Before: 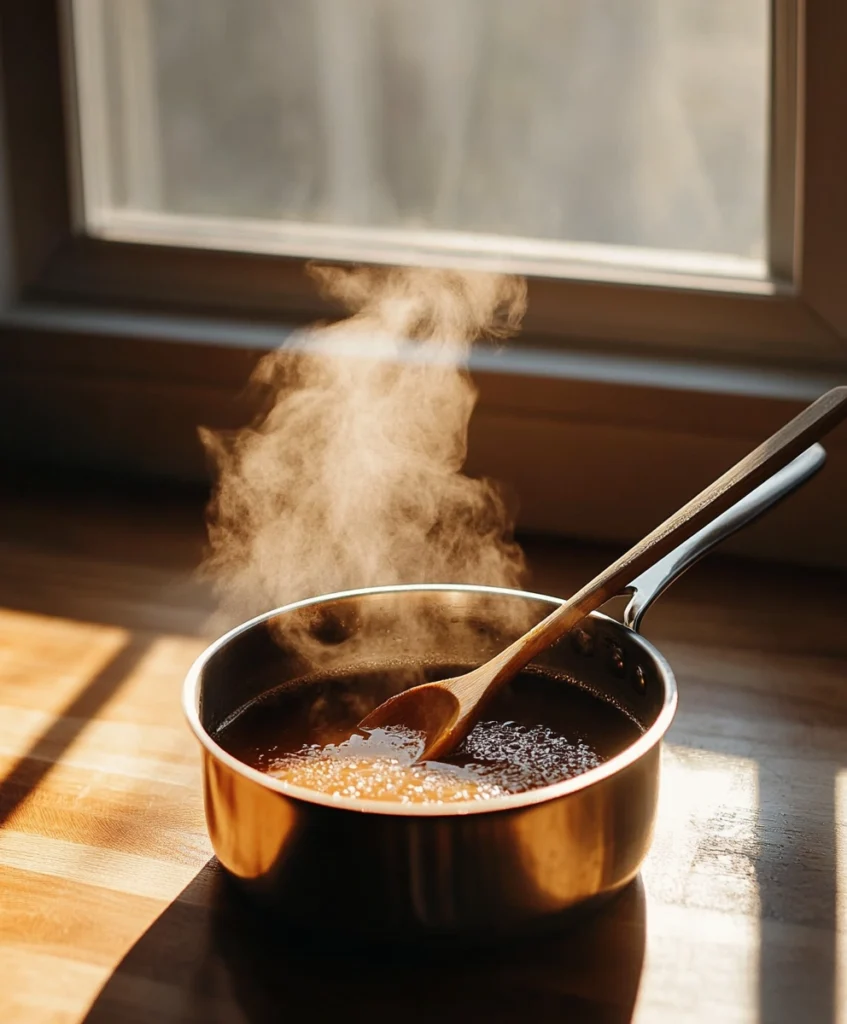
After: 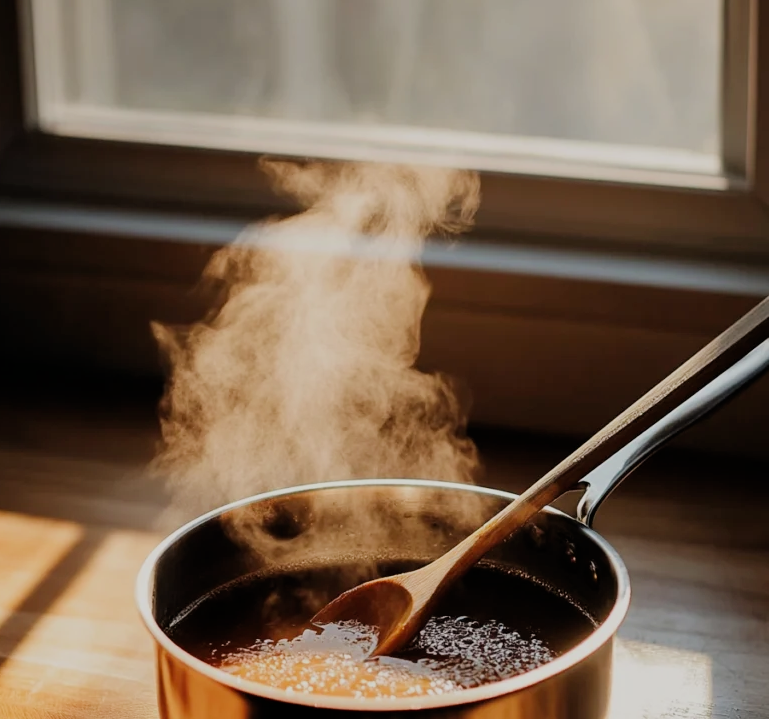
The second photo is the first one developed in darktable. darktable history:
rotate and perspective: automatic cropping original format, crop left 0, crop top 0
crop: left 5.596%, top 10.314%, right 3.534%, bottom 19.395%
filmic rgb: black relative exposure -7.65 EV, white relative exposure 4.56 EV, hardness 3.61
